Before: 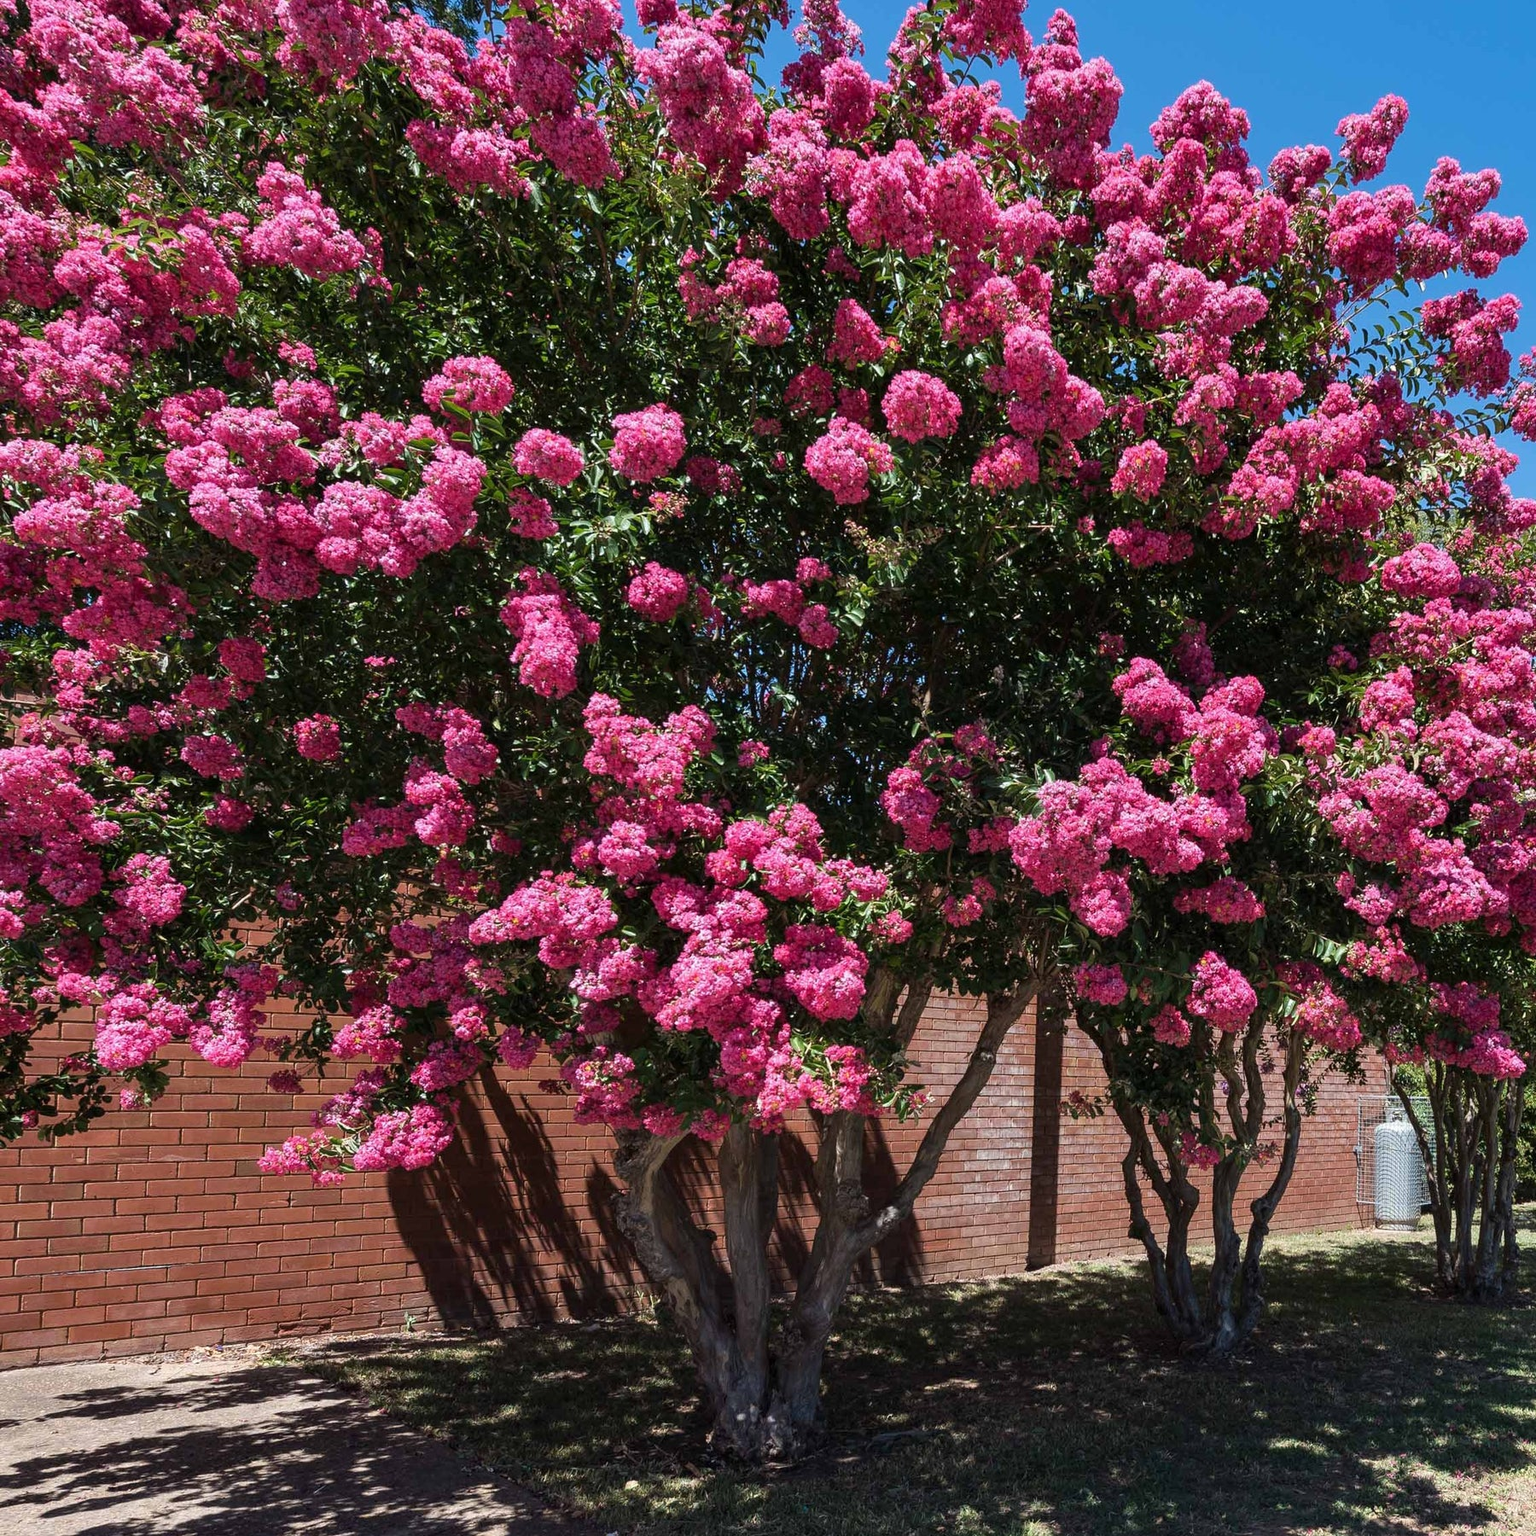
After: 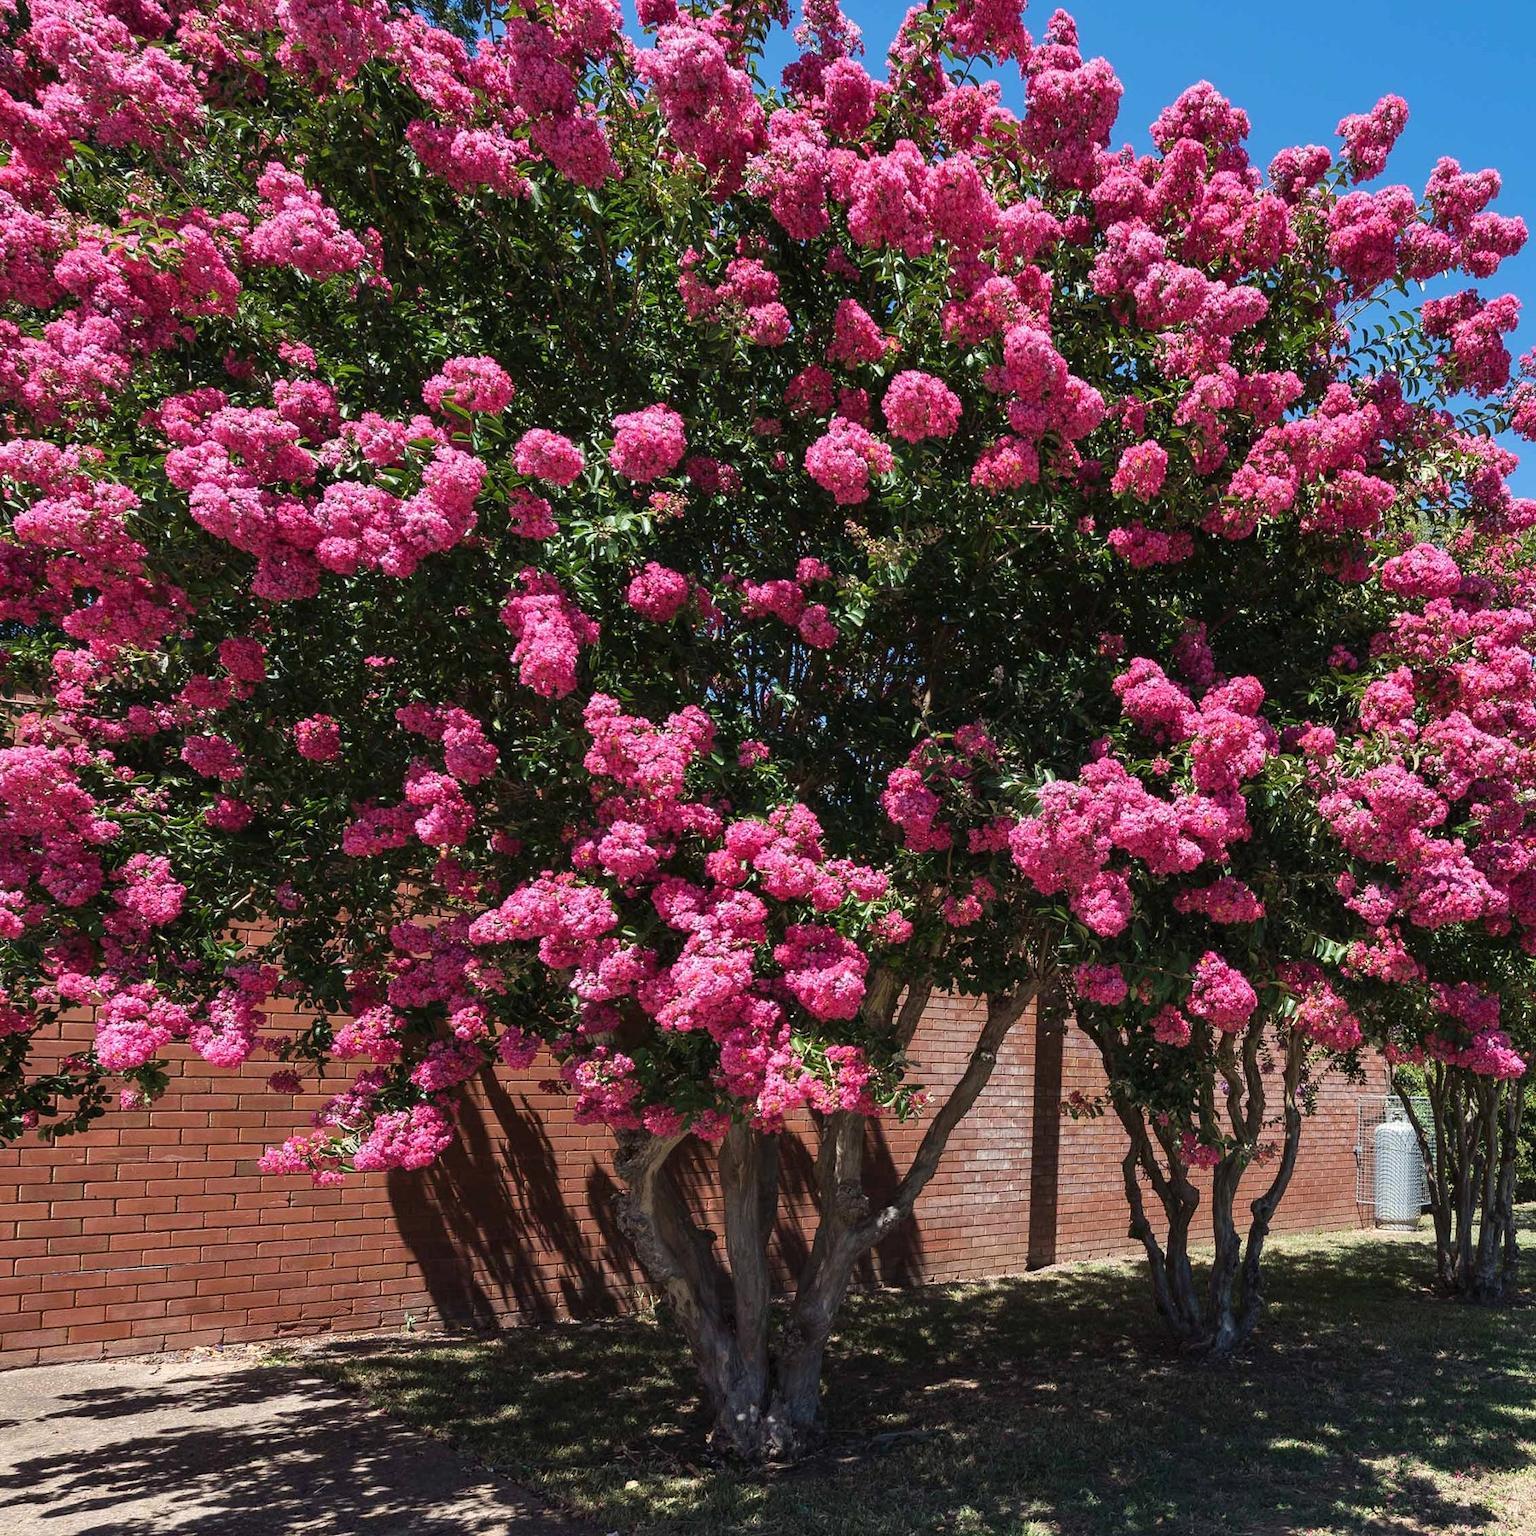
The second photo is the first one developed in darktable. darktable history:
color correction: highlights b* 3
exposure: black level correction -0.001, exposure 0.08 EV, compensate highlight preservation false
